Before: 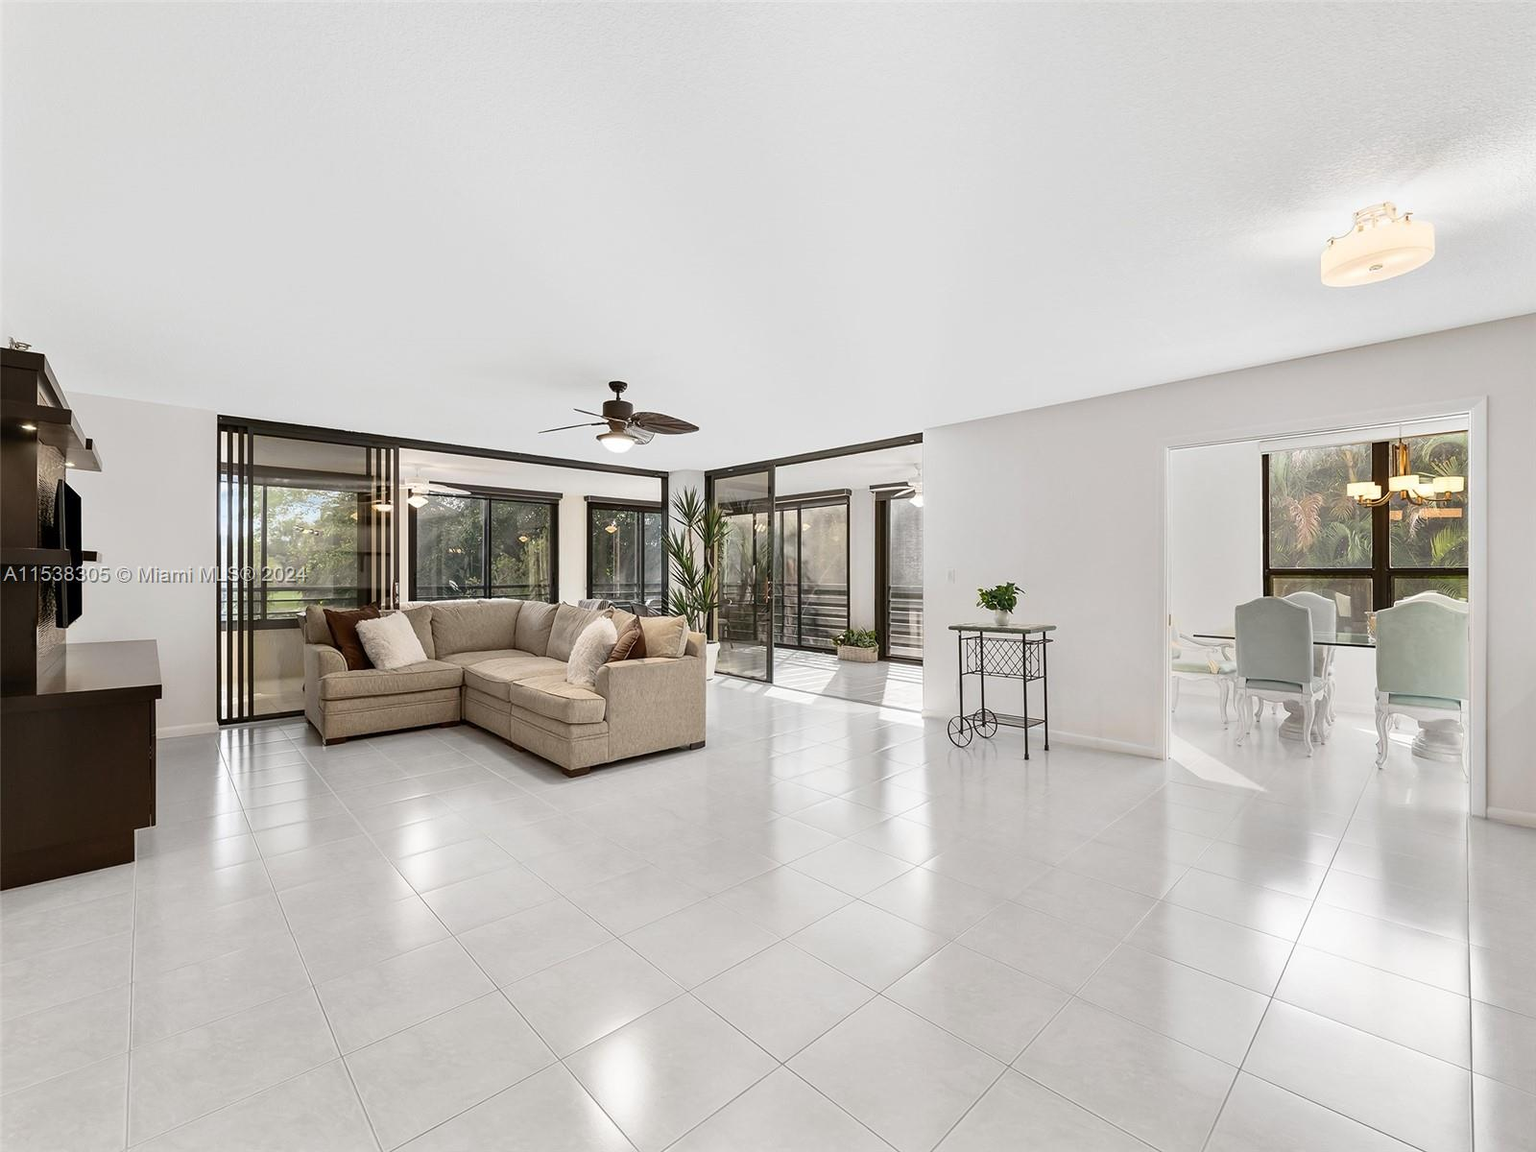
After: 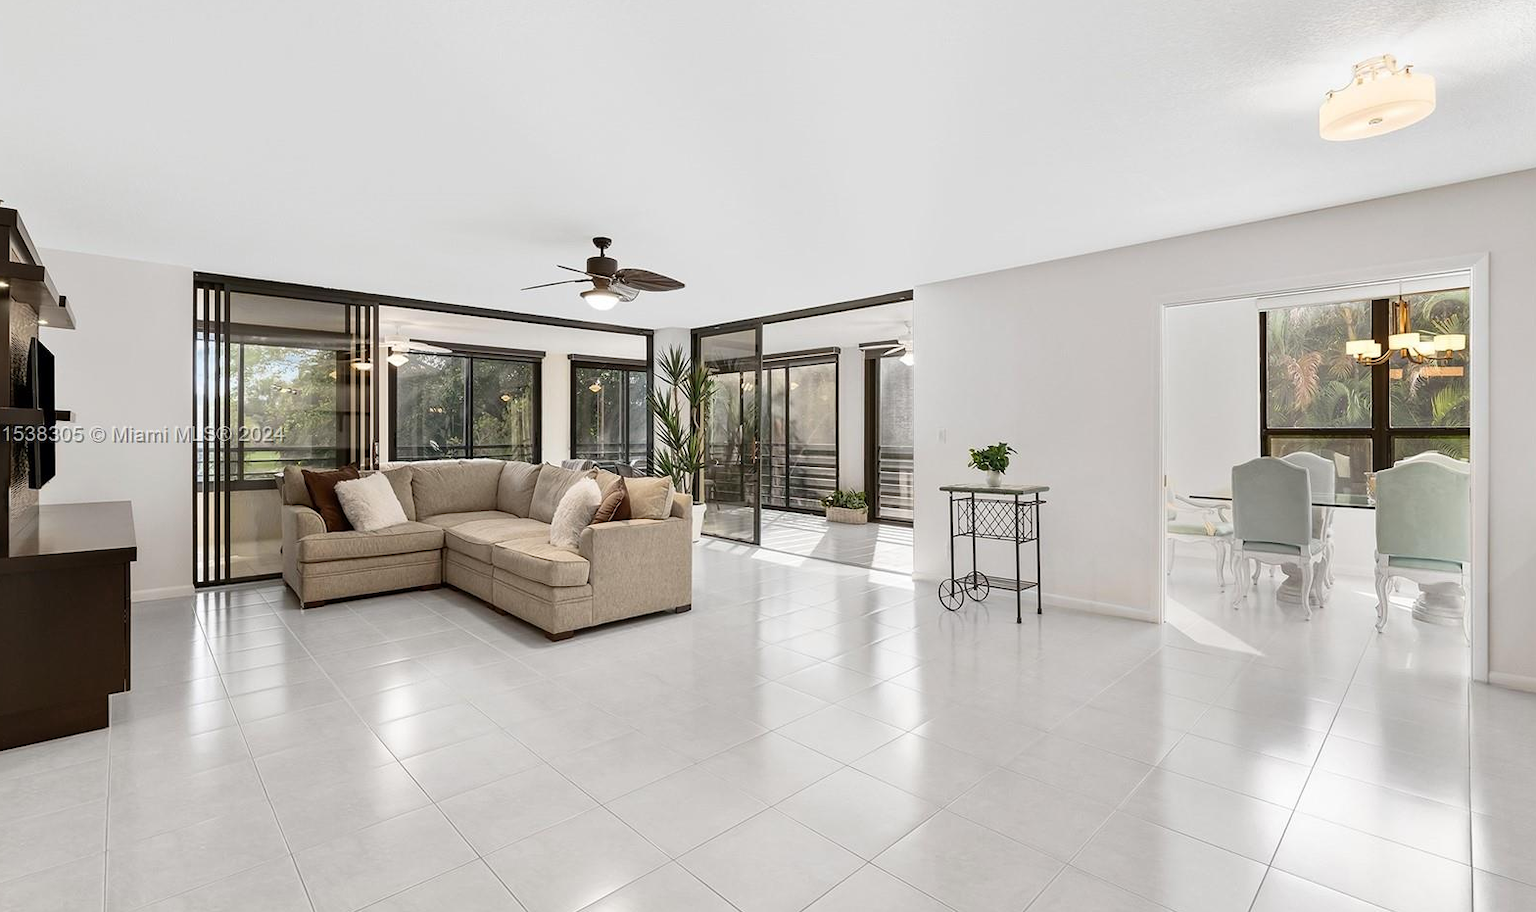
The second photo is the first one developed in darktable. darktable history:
crop and rotate: left 1.848%, top 12.992%, right 0.148%, bottom 9.309%
